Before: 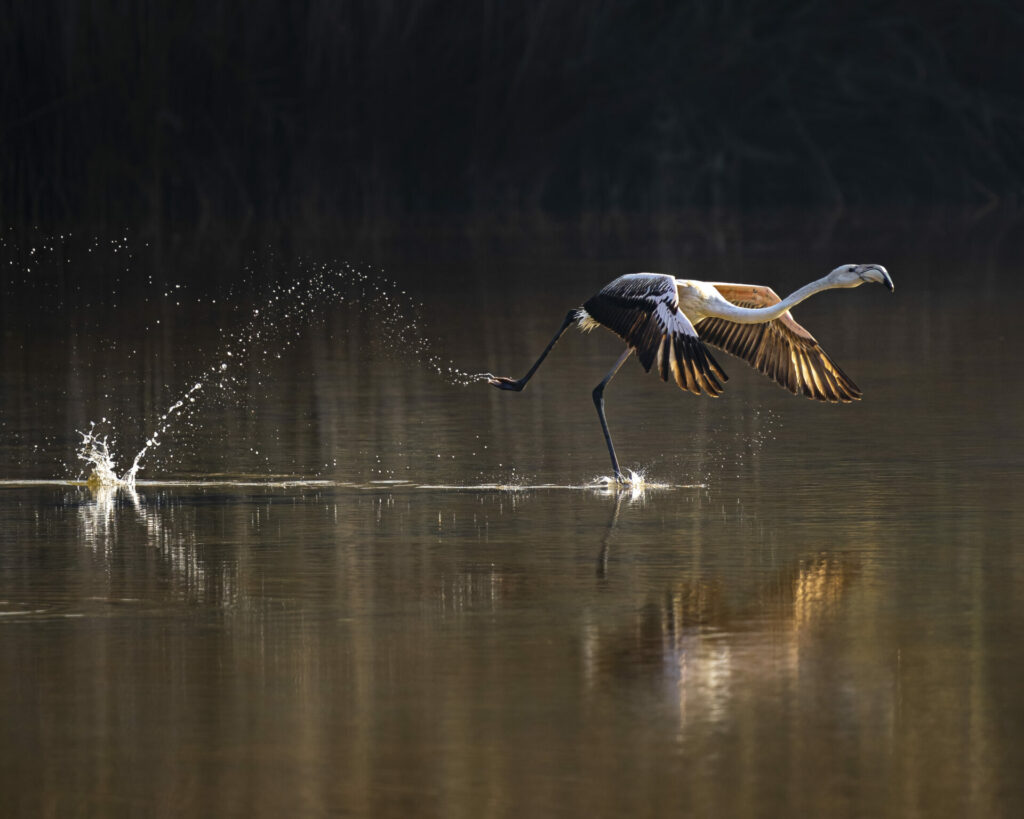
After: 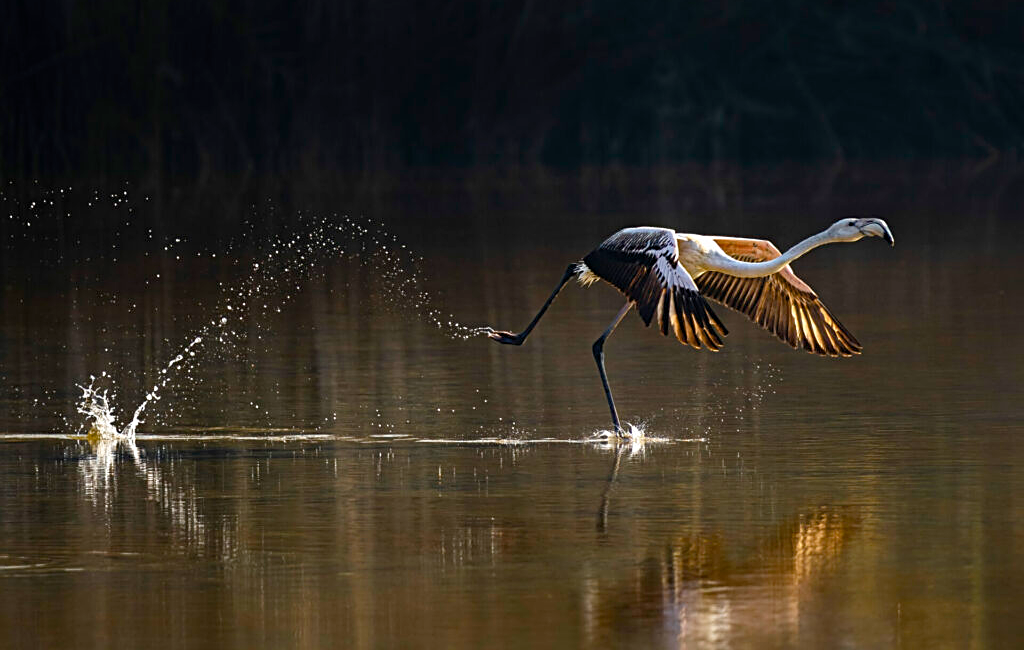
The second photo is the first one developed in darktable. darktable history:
sharpen: on, module defaults
color balance rgb: perceptual saturation grading › global saturation 20%, perceptual saturation grading › highlights -25%, perceptual saturation grading › shadows 25%
crop and rotate: top 5.667%, bottom 14.937%
